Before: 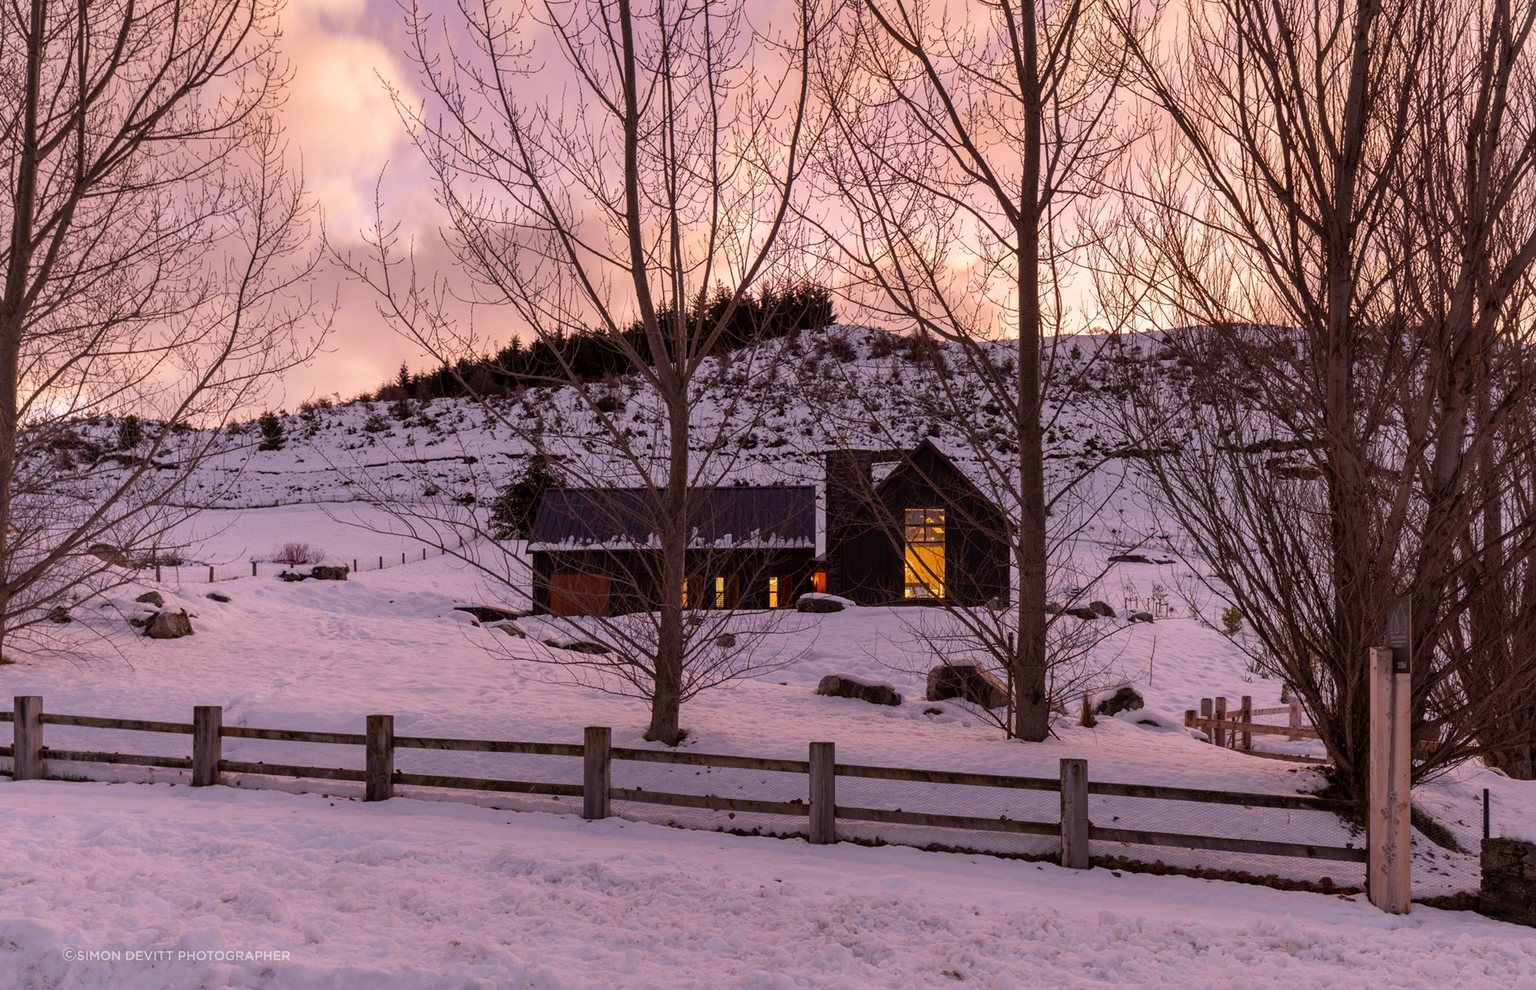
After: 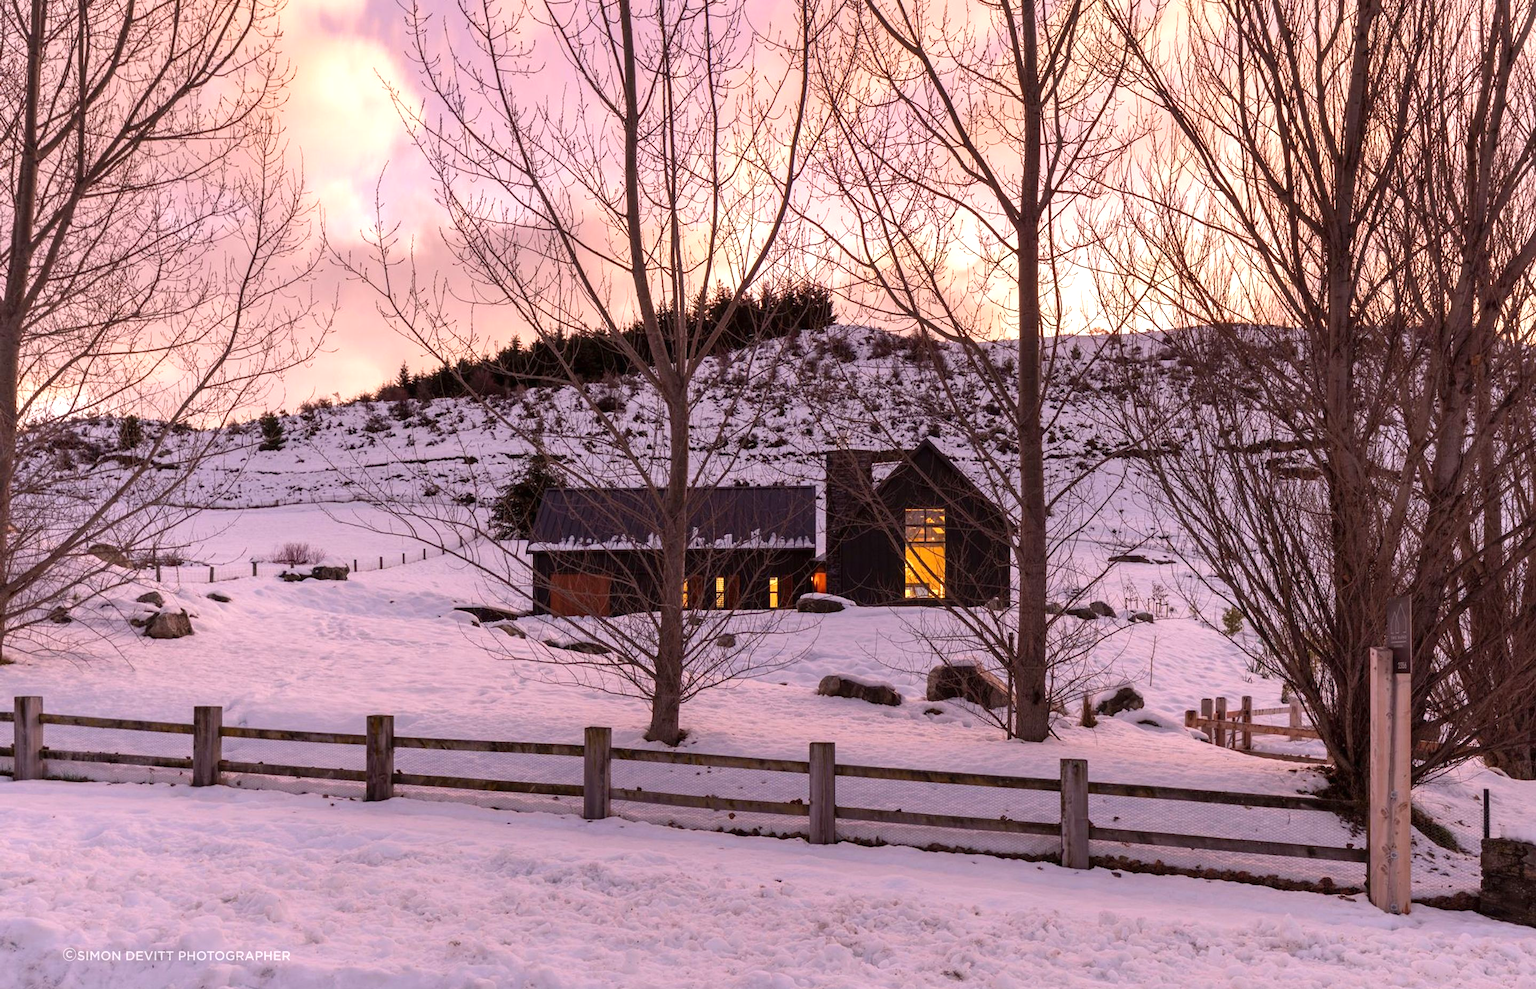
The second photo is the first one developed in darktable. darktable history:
exposure: black level correction 0, exposure 0.588 EV, compensate highlight preservation false
